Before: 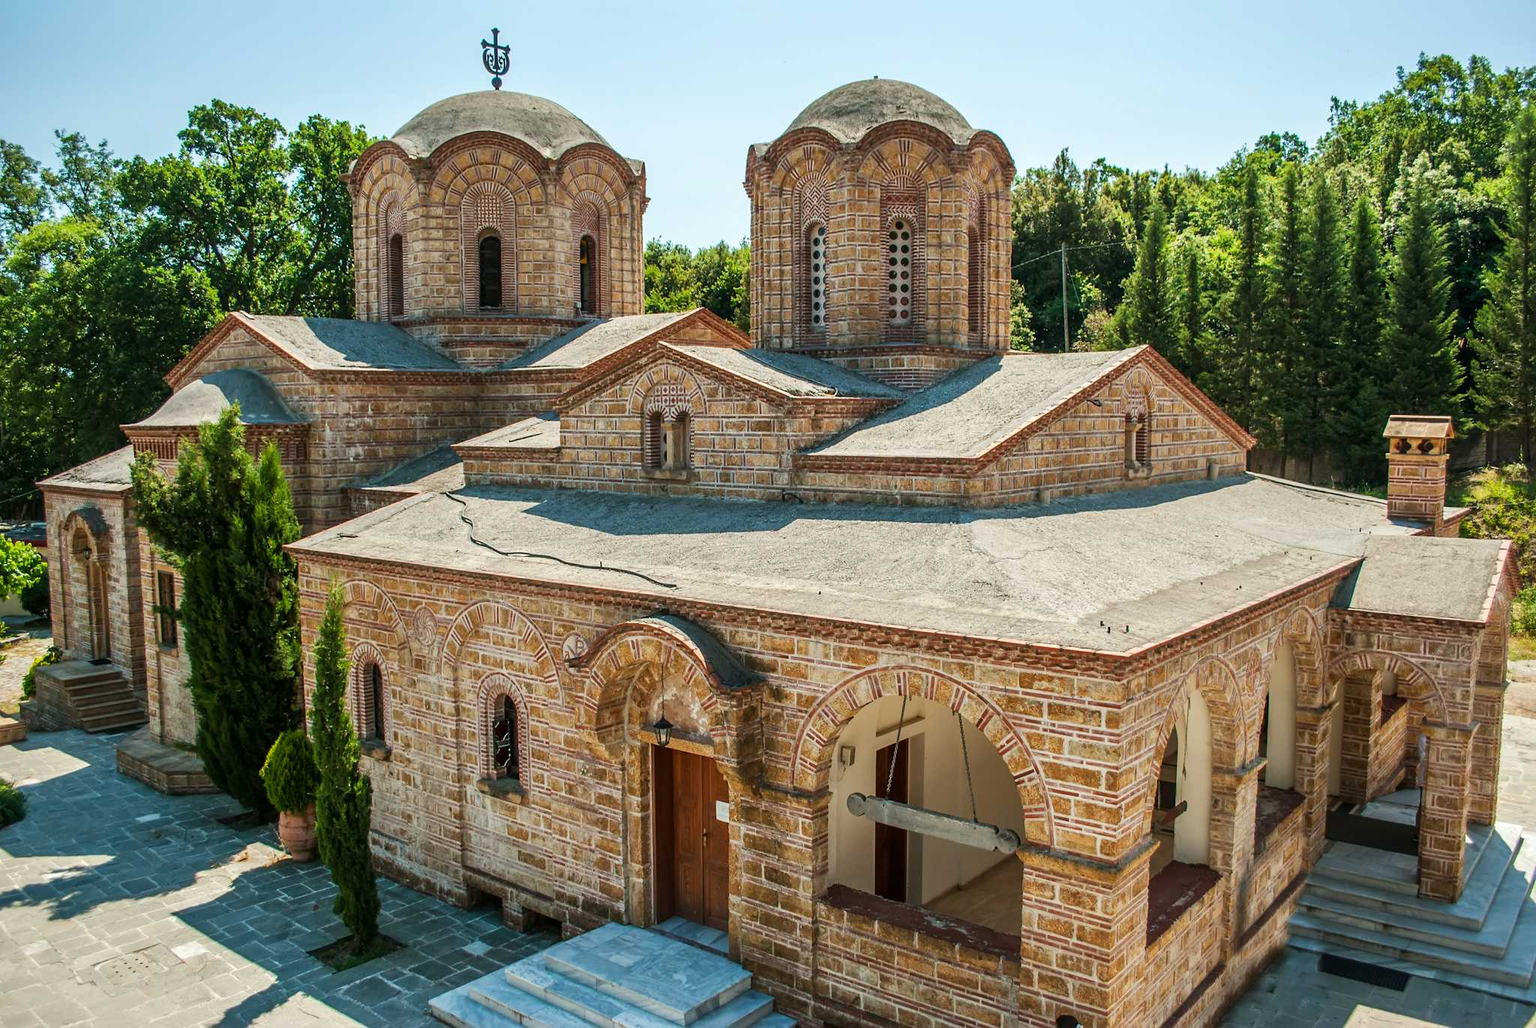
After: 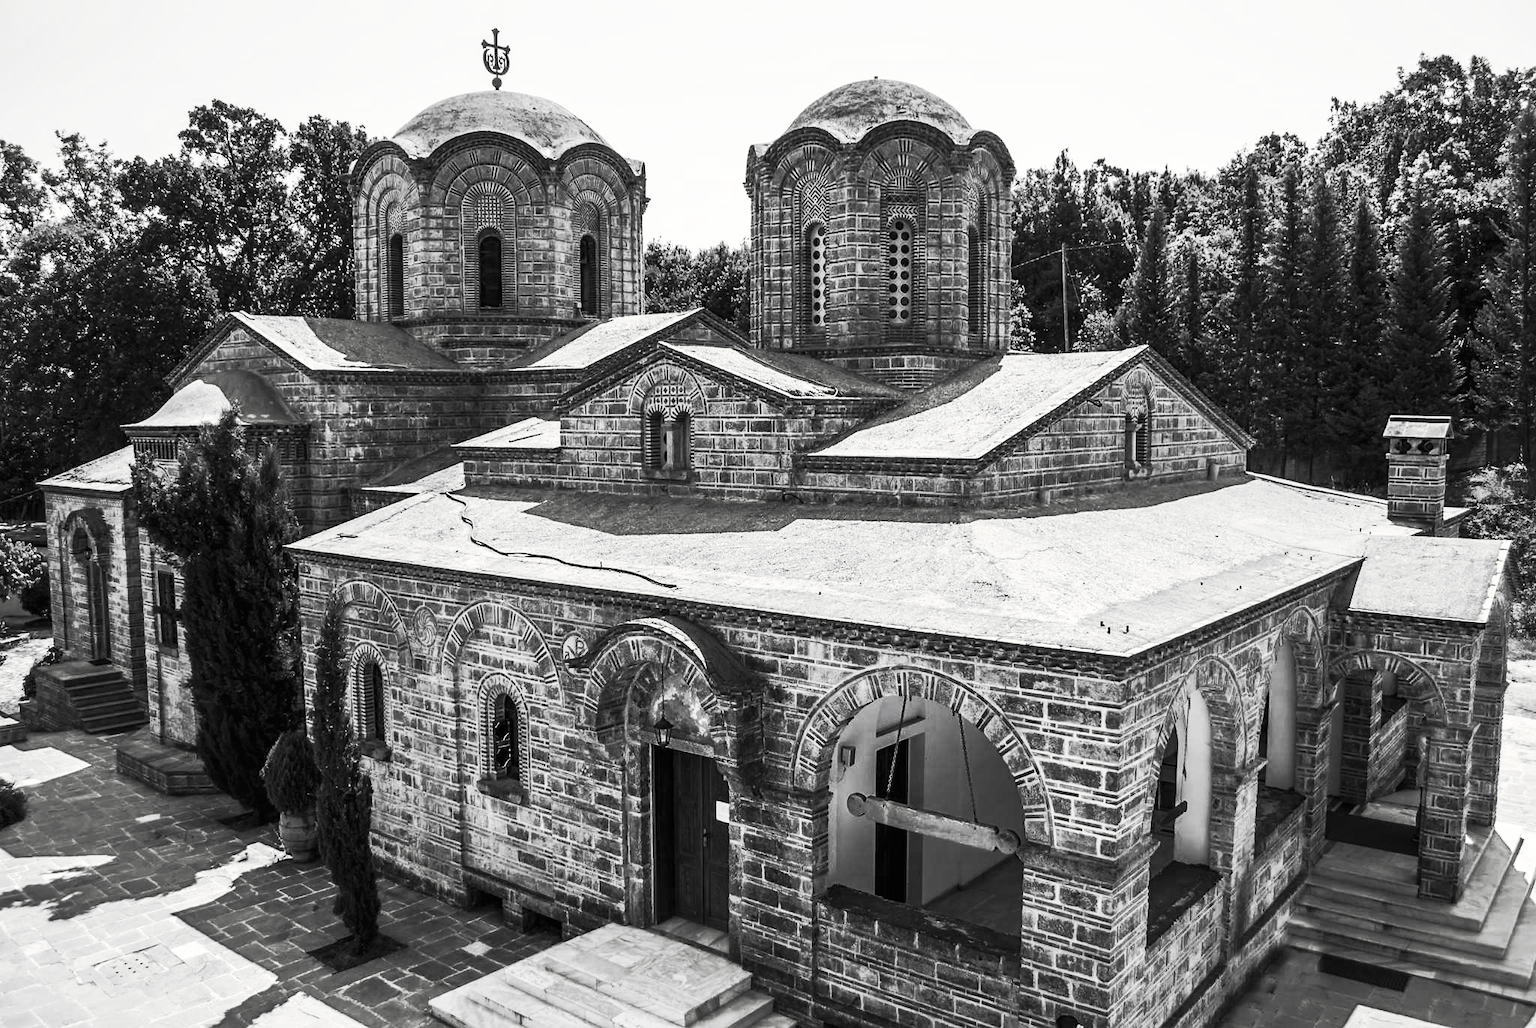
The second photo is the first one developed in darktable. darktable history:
tone curve: curves: ch0 [(0, 0) (0.003, 0.003) (0.011, 0.008) (0.025, 0.018) (0.044, 0.04) (0.069, 0.062) (0.1, 0.09) (0.136, 0.121) (0.177, 0.158) (0.224, 0.197) (0.277, 0.255) (0.335, 0.314) (0.399, 0.391) (0.468, 0.496) (0.543, 0.683) (0.623, 0.801) (0.709, 0.883) (0.801, 0.94) (0.898, 0.984) (1, 1)], preserve colors none
color look up table: target L [89.53, 71.1, 88.82, 86.7, 74.42, 48.36, 58.64, 58.64, 37.12, 23.52, 200.09, 100, 54.76, 67, 39.49, 56.32, 43.8, 34.03, 56.7, 33.18, 39.49, 43.39, 1.097, 14.68, 11.76, 5.464, 0.548, 79.52, 75.52, 85.98, 83.12, 62.72, 79.52, 58.12, 72.94, 37.82, 30.59, 39.49, 11.26, 91.64, 100, 100, 91.64, 85.27, 69.61, 84.56, 58.38, 63.22, 35.44], target a [-0.003, 0, -0.101, -0.003, -0.003, 0.001, 0, 0, 0.001, 0, 0, -0.653, 0.001, 0, 0, 0.001, 0.001, 0, 0.001, 0, 0, 0.001, 0 ×5, -0.003, 0, -0.003, -0.003, 0.001, -0.003, 0.001, -0.001, 0 ×4, -0.1, -0.653, -0.653, -0.1, -0.003, 0, -0.003, 0.001, 0, 0.001], target b [0.026, 0.004, 1.248, 0.027, 0.028, -0.008, -0.002, -0.002, -0.004, -0.003, 0, 8.394, -0.006, 0.005, 0, -0.006, -0.006, -0.001, -0.006, -0.001, 0, -0.007, 0, -0.001, 0, 0.003, 0, 0.027, 0.004, 0.027, 0.027, -0.003, 0.027, -0.002, 0.005, -0.001, -0.001, 0, 0, 1.239, 8.394, 8.394, 1.239, 0.027, 0.004, 0.027, -0.002, -0.002, -0.004], num patches 49
